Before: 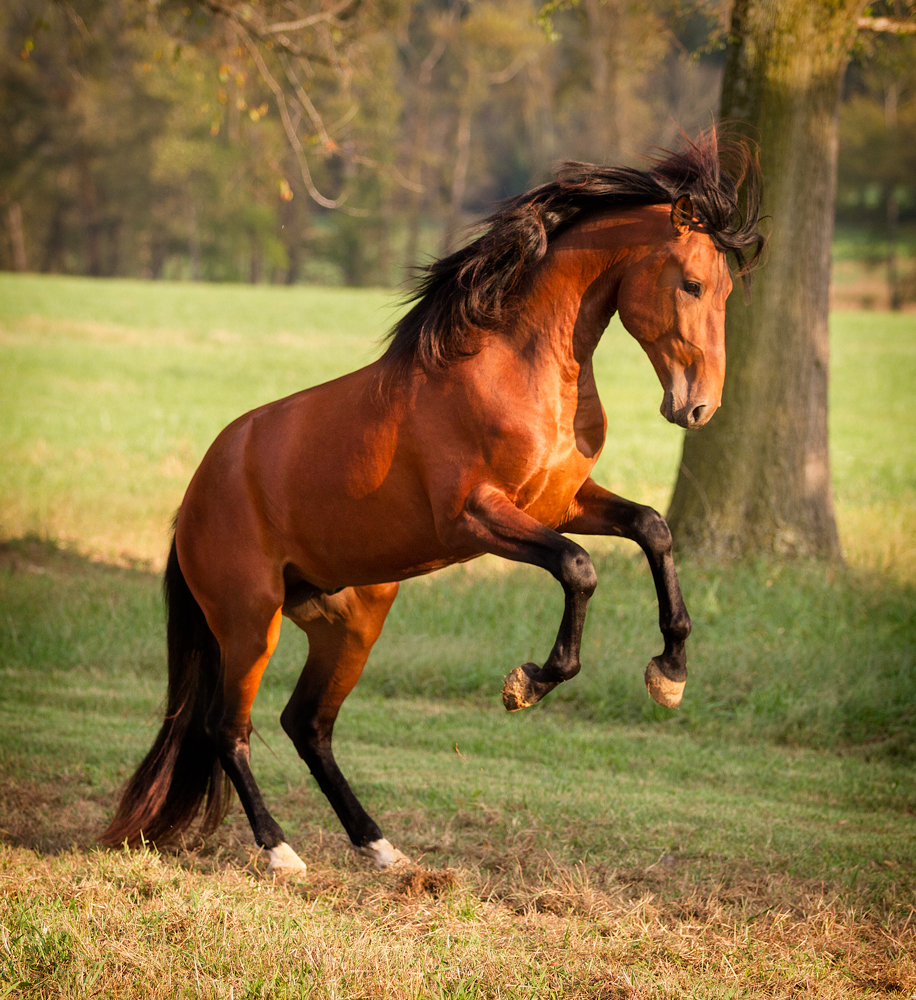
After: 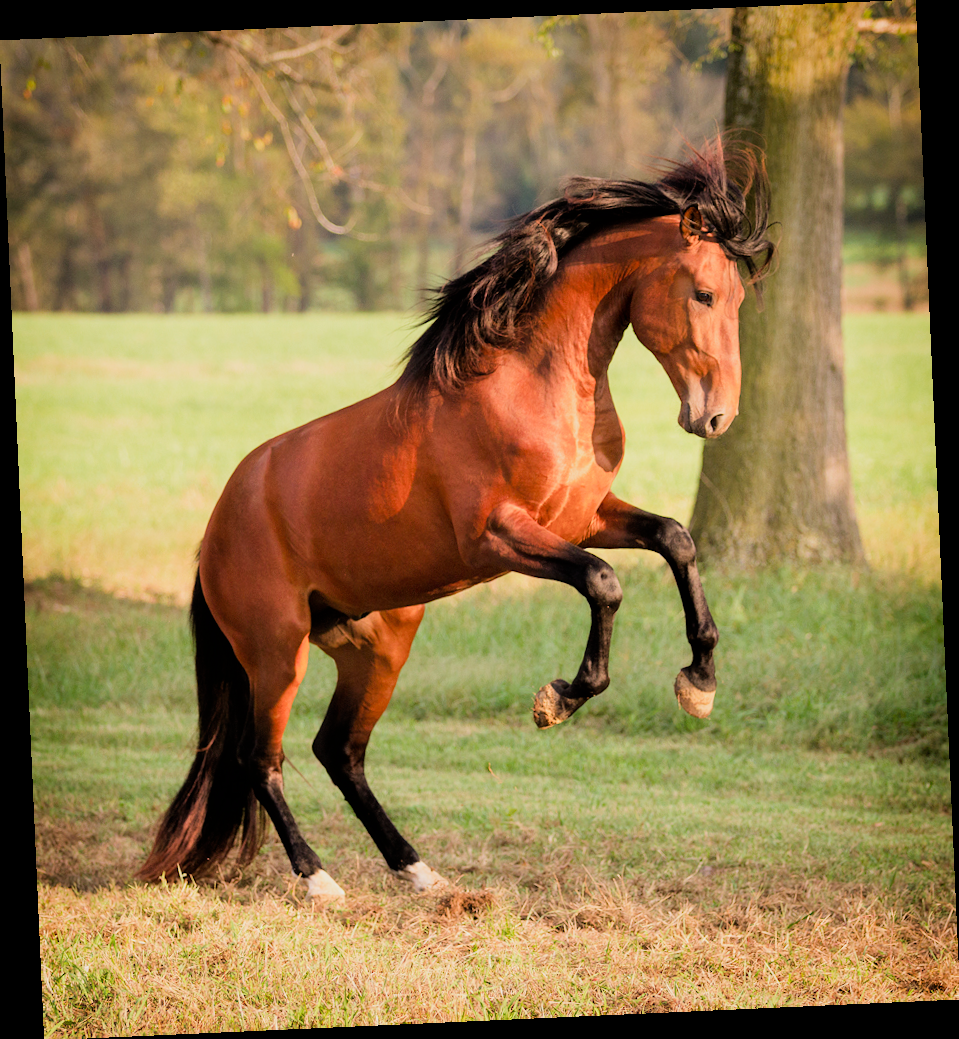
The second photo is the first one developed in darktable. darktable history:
exposure: exposure 0.785 EV, compensate highlight preservation false
rotate and perspective: rotation -2.56°, automatic cropping off
filmic rgb: black relative exposure -7.65 EV, white relative exposure 4.56 EV, hardness 3.61
